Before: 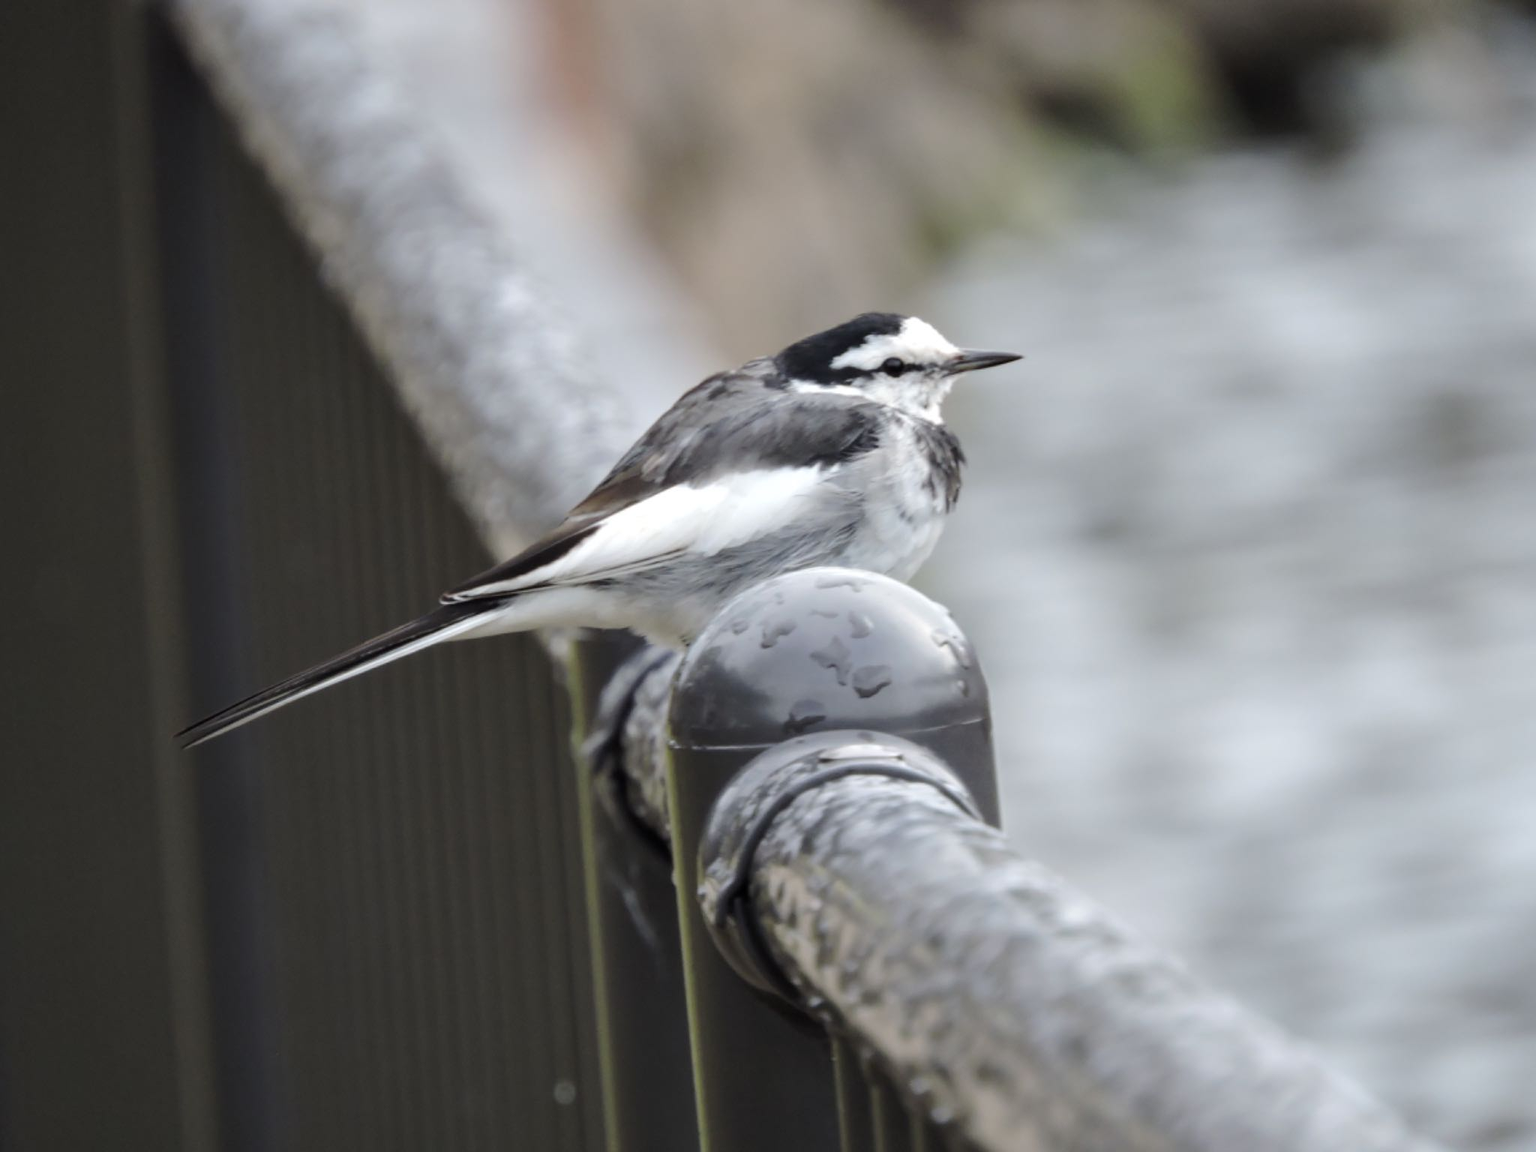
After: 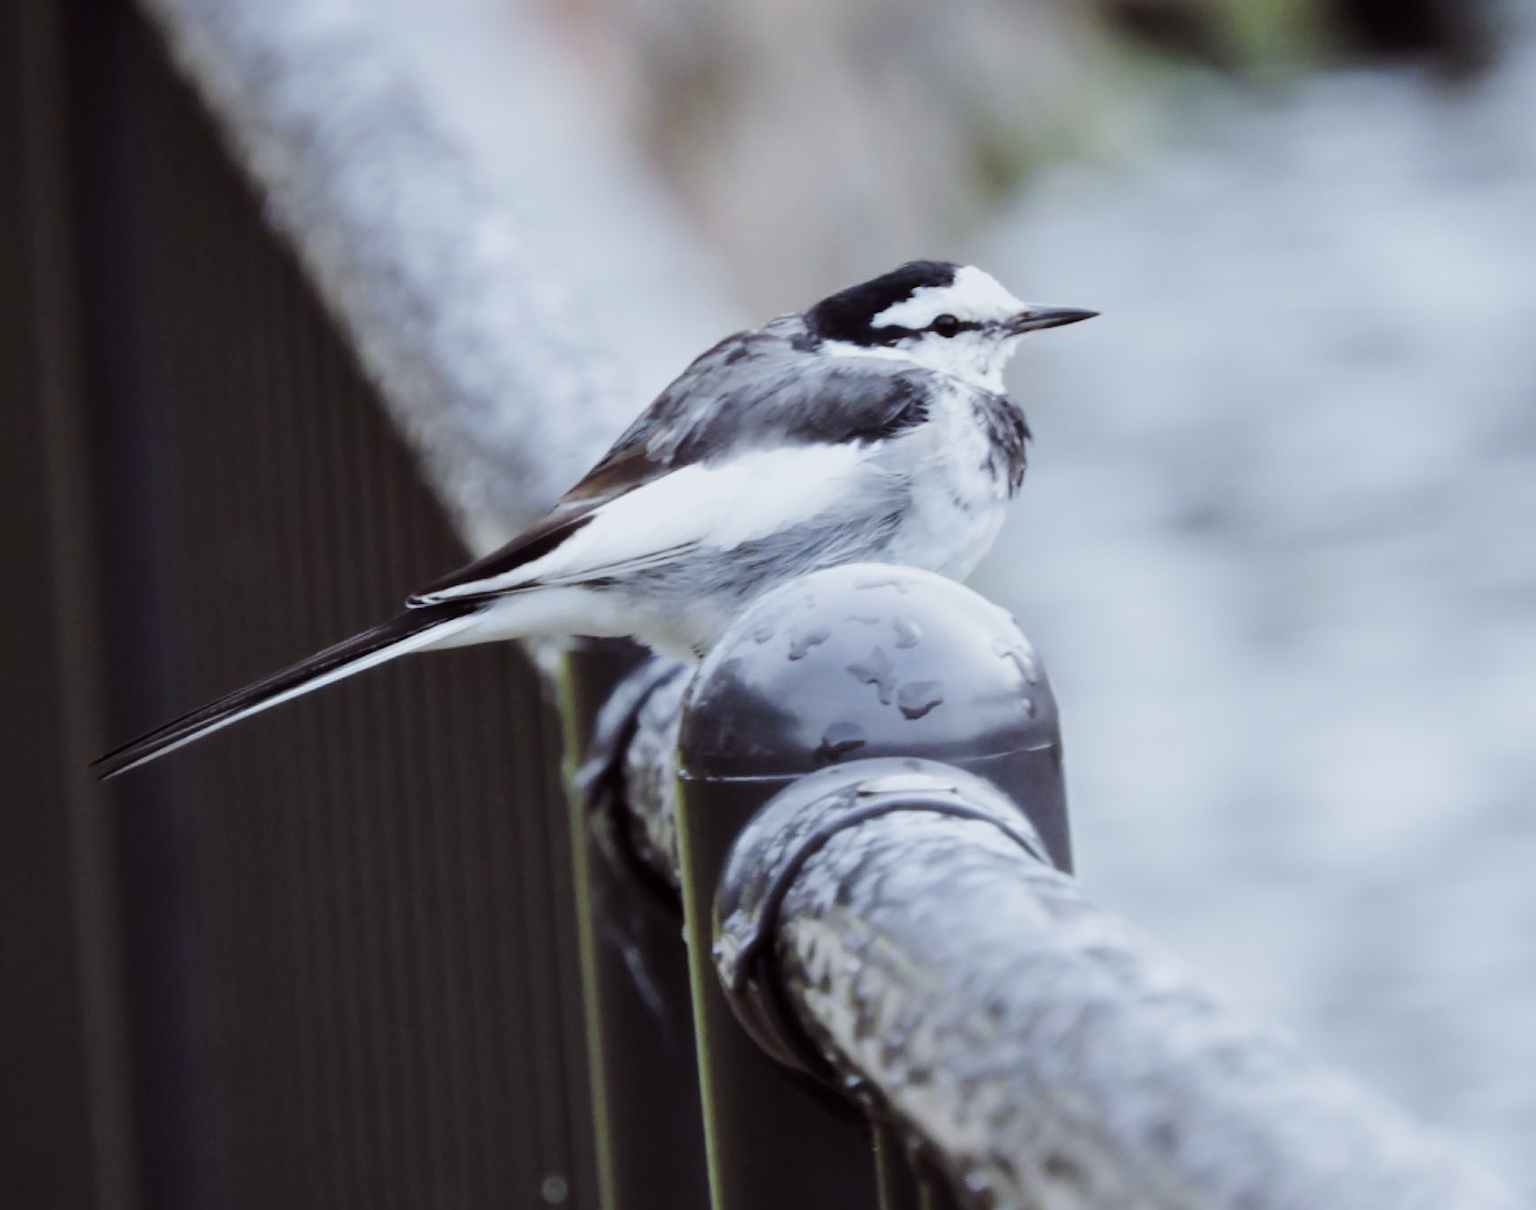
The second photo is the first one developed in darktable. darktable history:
color calibration: illuminant Planckian (black body), x 0.368, y 0.361, temperature 4275.92 K
sigmoid: contrast 1.7
crop: left 6.446%, top 8.188%, right 9.538%, bottom 3.548%
exposure: compensate highlight preservation false
color balance: mode lift, gamma, gain (sRGB), lift [1, 1.049, 1, 1]
haze removal: strength -0.1, adaptive false
white balance: red 1.004, blue 1.024
